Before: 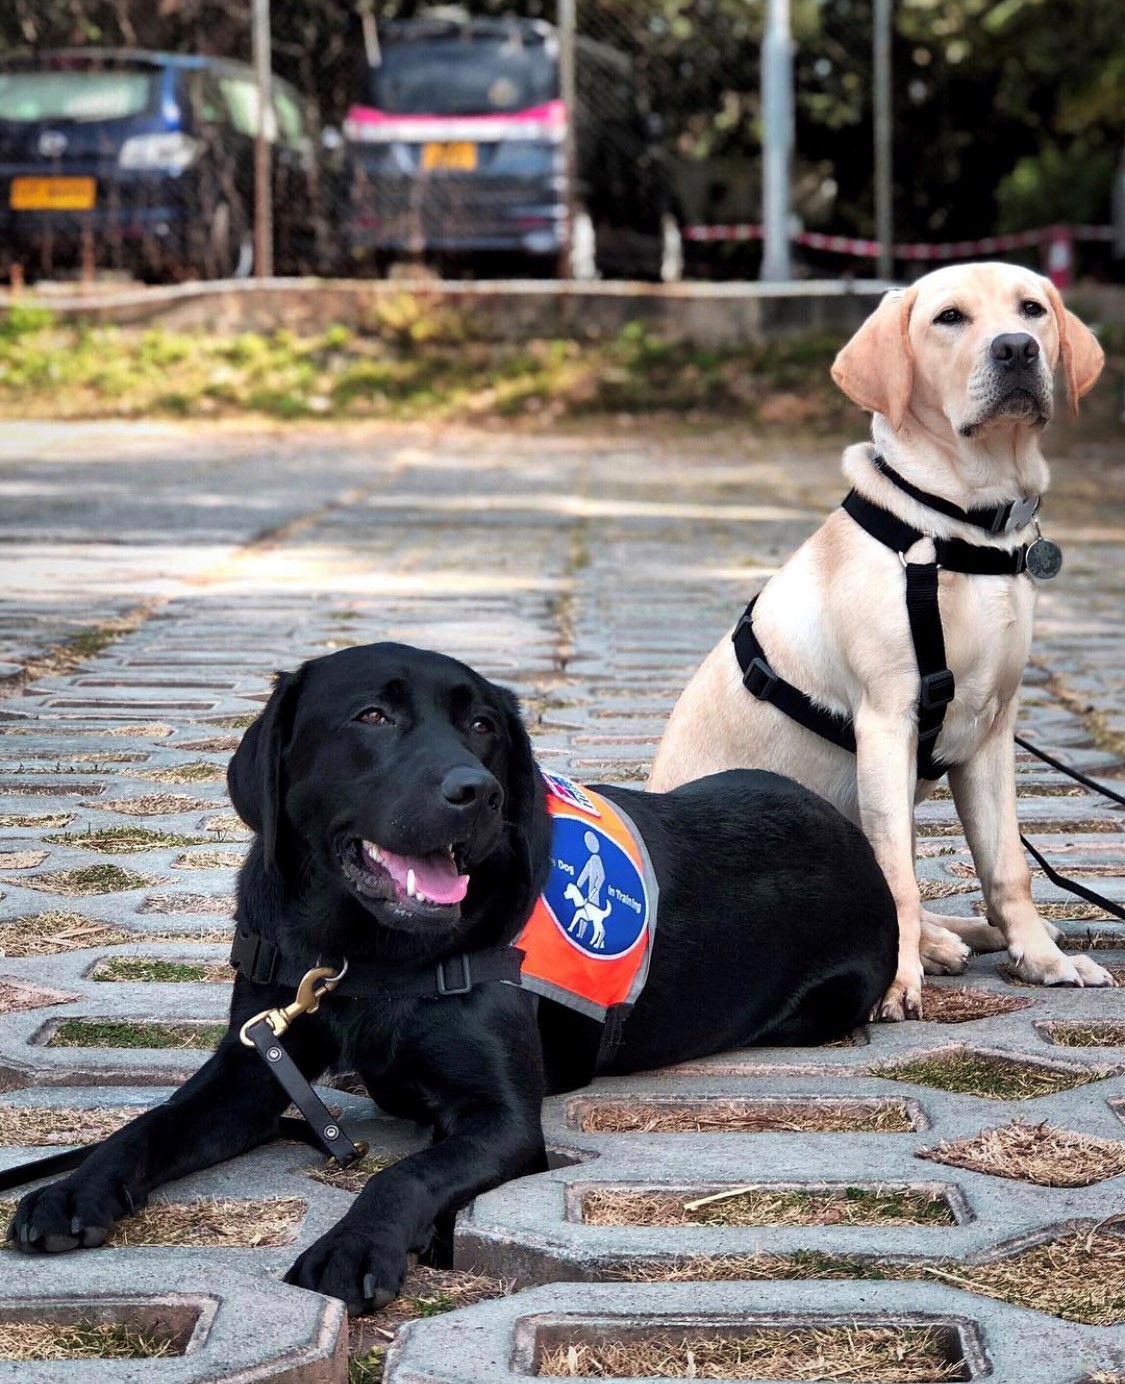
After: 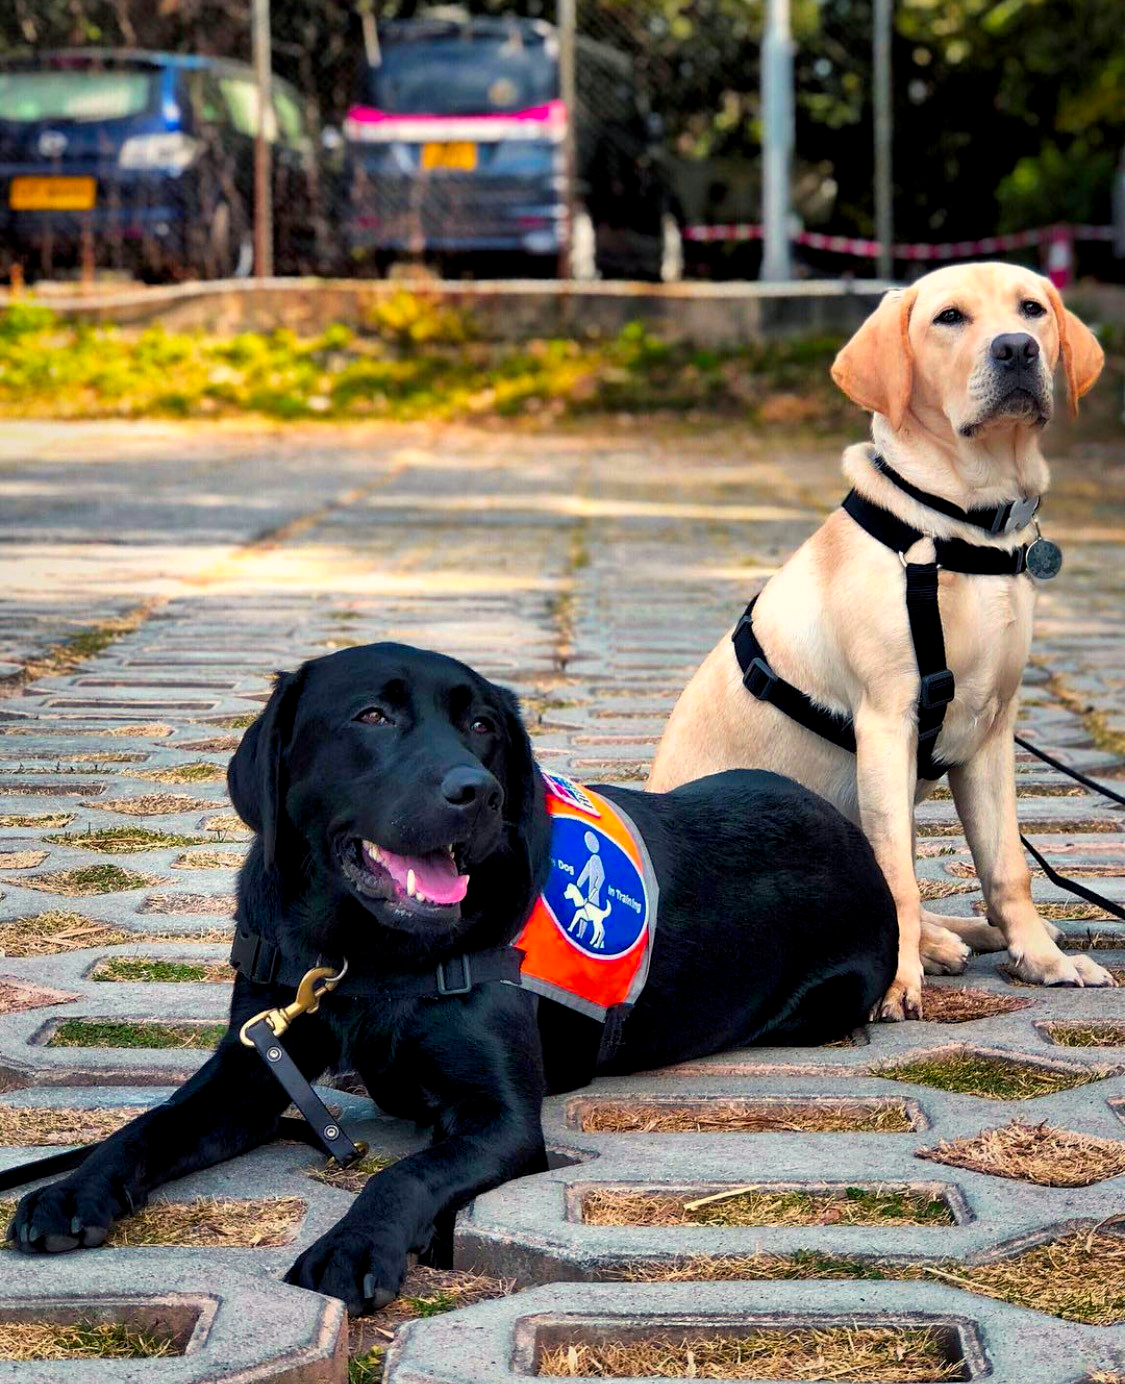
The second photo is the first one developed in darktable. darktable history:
color balance rgb: shadows lift › chroma 2.051%, shadows lift › hue 219.34°, highlights gain › chroma 3.071%, highlights gain › hue 76.63°, global offset › luminance -0.257%, linear chroma grading › global chroma 14.706%, perceptual saturation grading › global saturation 40.816%
